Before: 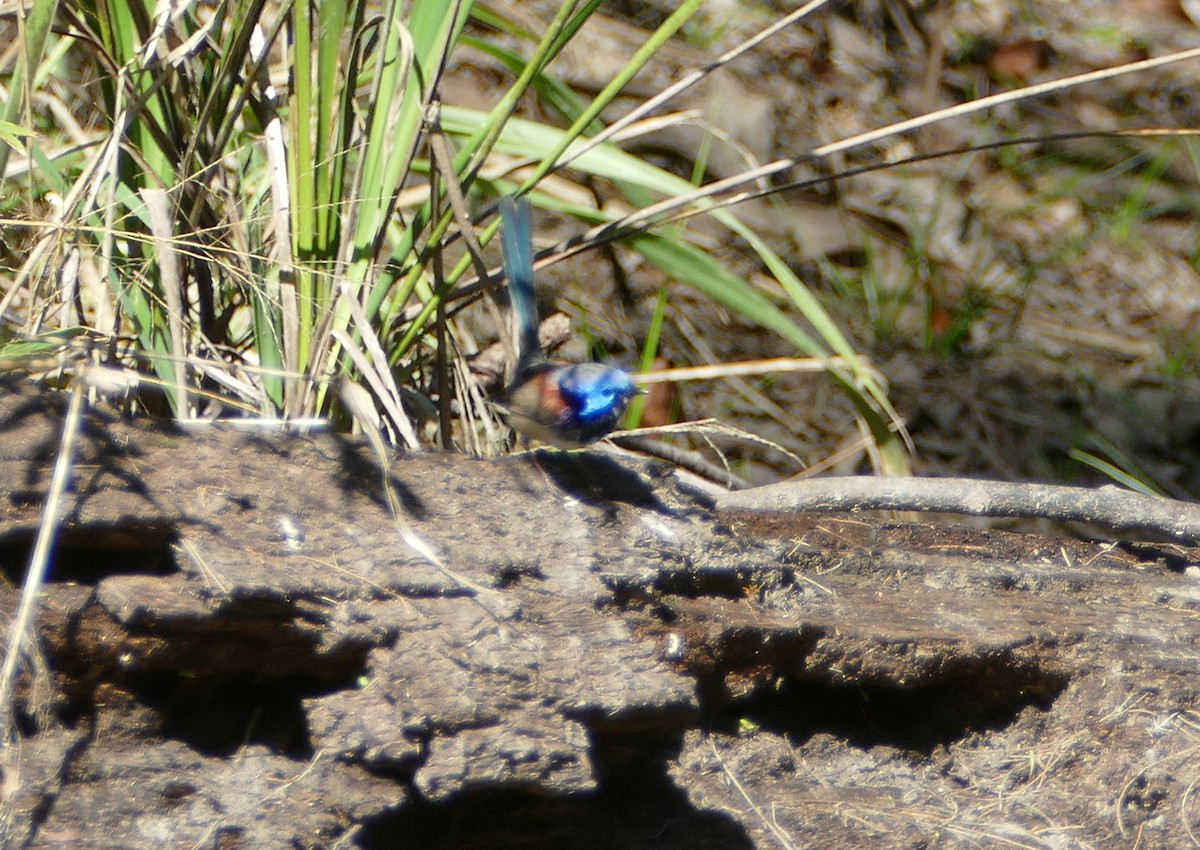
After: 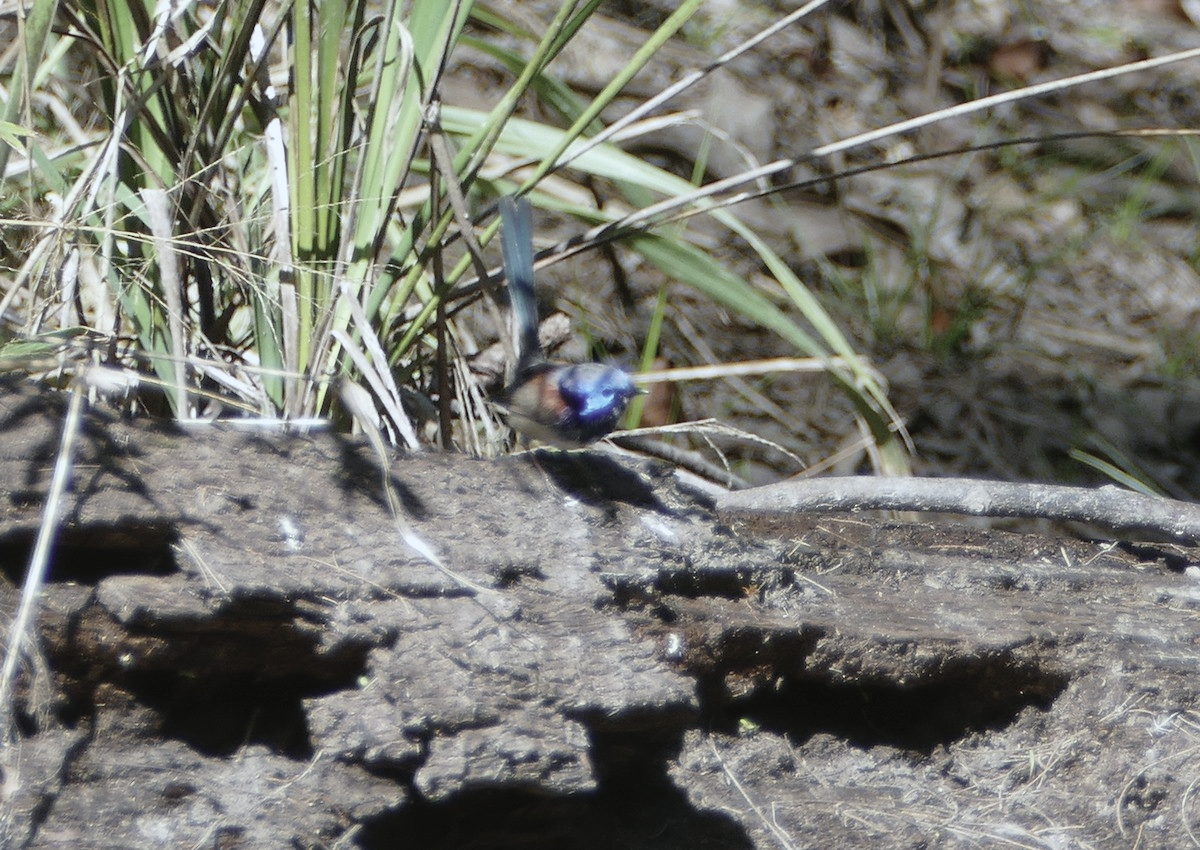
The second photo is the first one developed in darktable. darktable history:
contrast brightness saturation: contrast -0.05, saturation -0.41
white balance: red 0.931, blue 1.11
